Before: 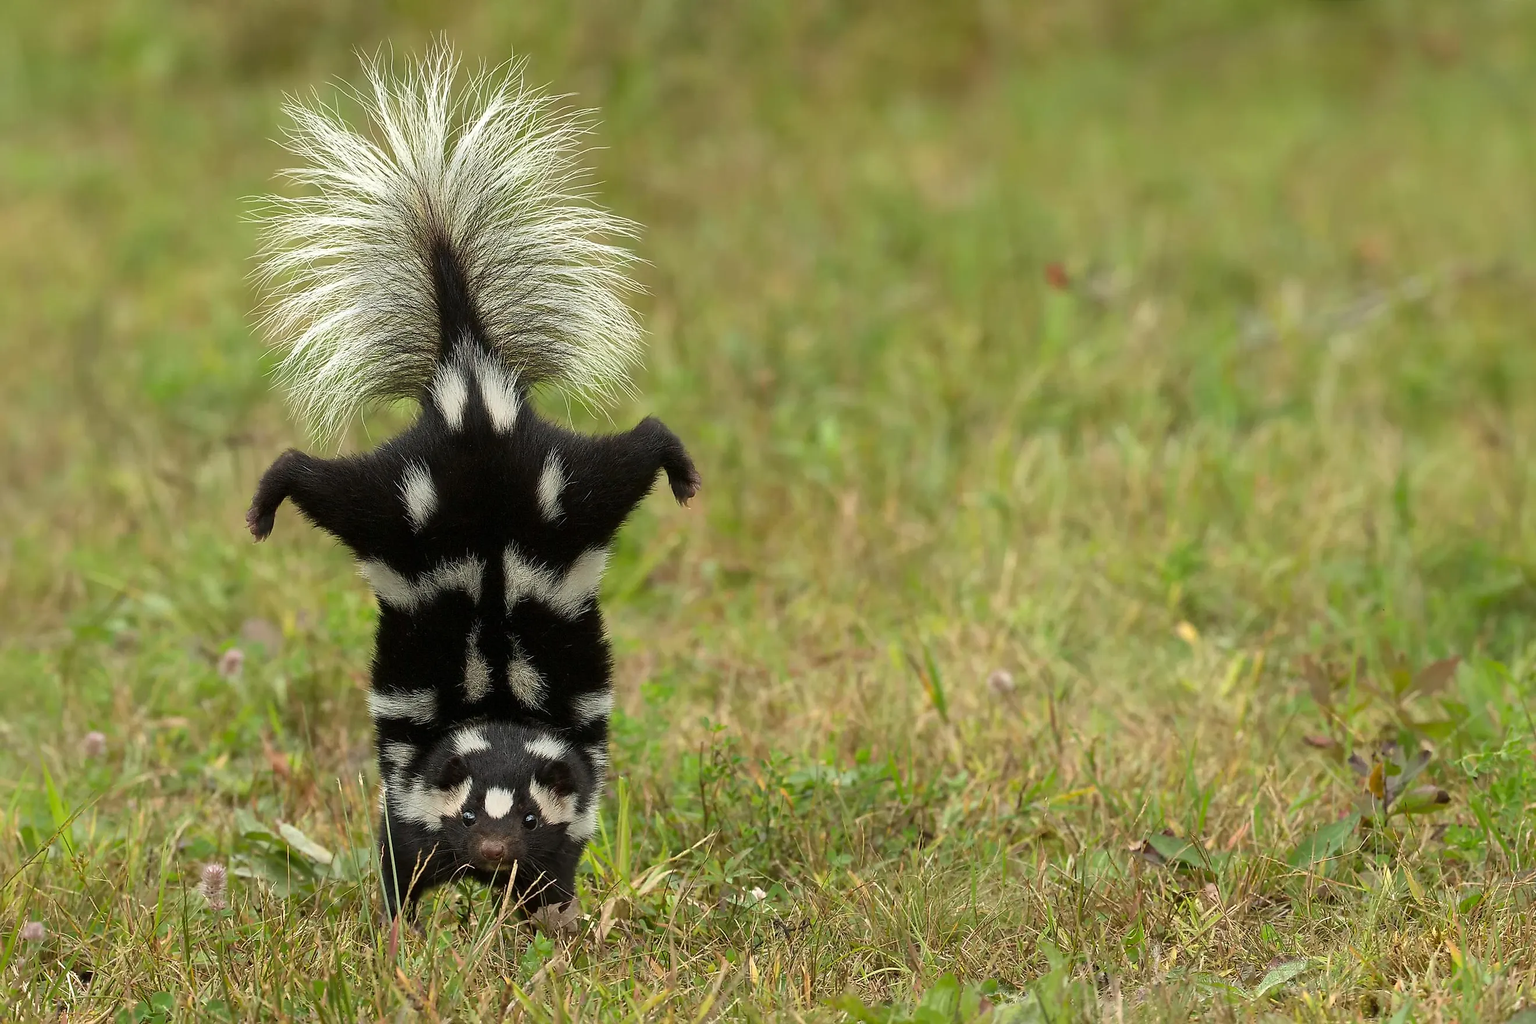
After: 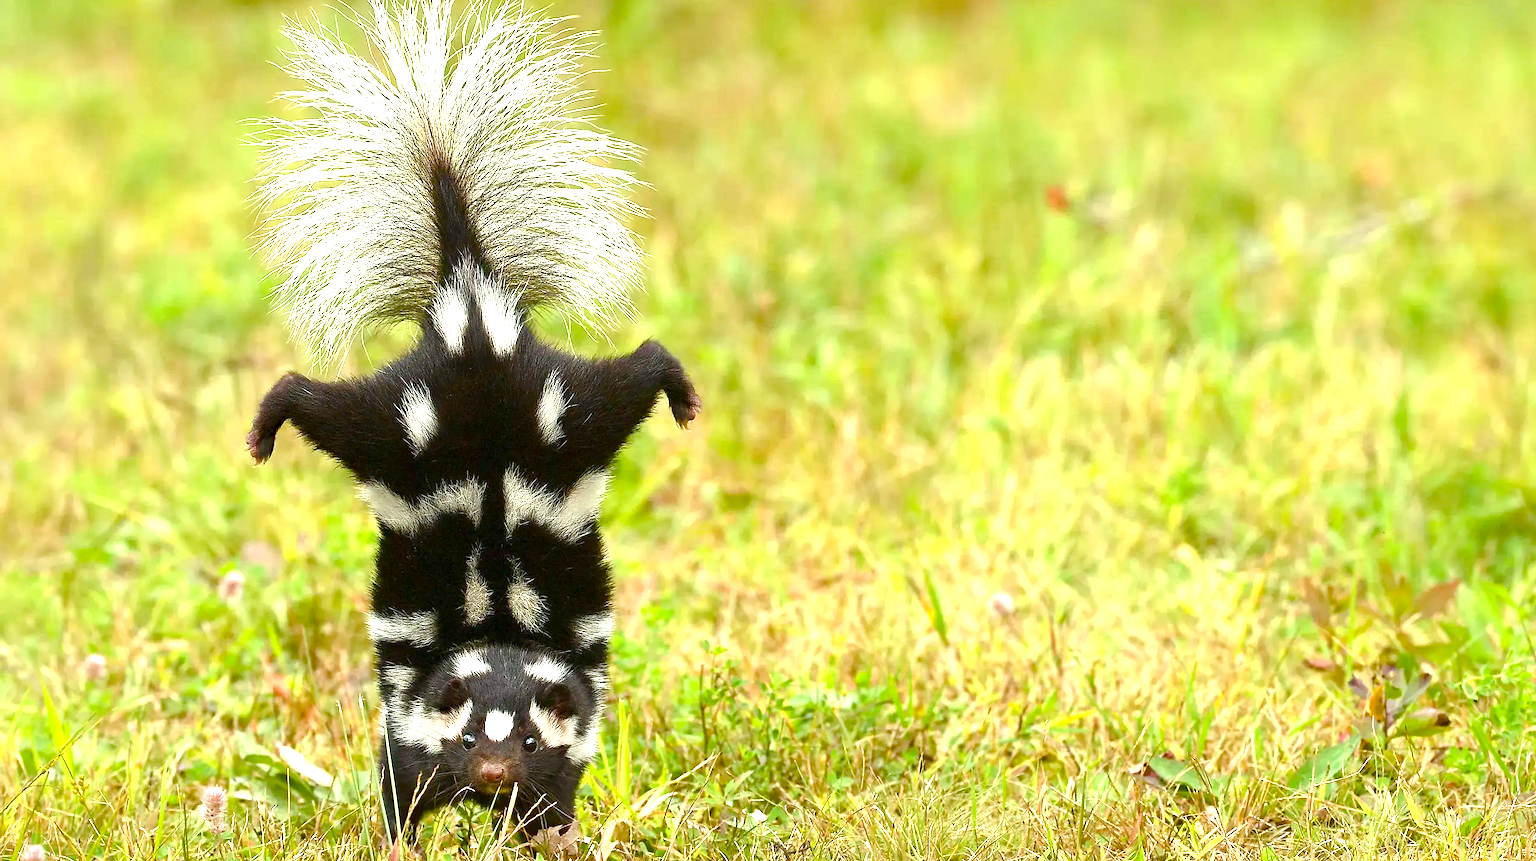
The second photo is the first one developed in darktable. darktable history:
exposure: black level correction 0, exposure 1.458 EV, compensate highlight preservation false
haze removal: compatibility mode true, adaptive false
color balance rgb: linear chroma grading › shadows 19.295%, linear chroma grading › highlights 4.053%, linear chroma grading › mid-tones 10.256%, perceptual saturation grading › global saturation 20%, perceptual saturation grading › highlights -25.472%, perceptual saturation grading › shadows 49.932%, global vibrance 20%
crop: top 7.569%, bottom 8.243%
